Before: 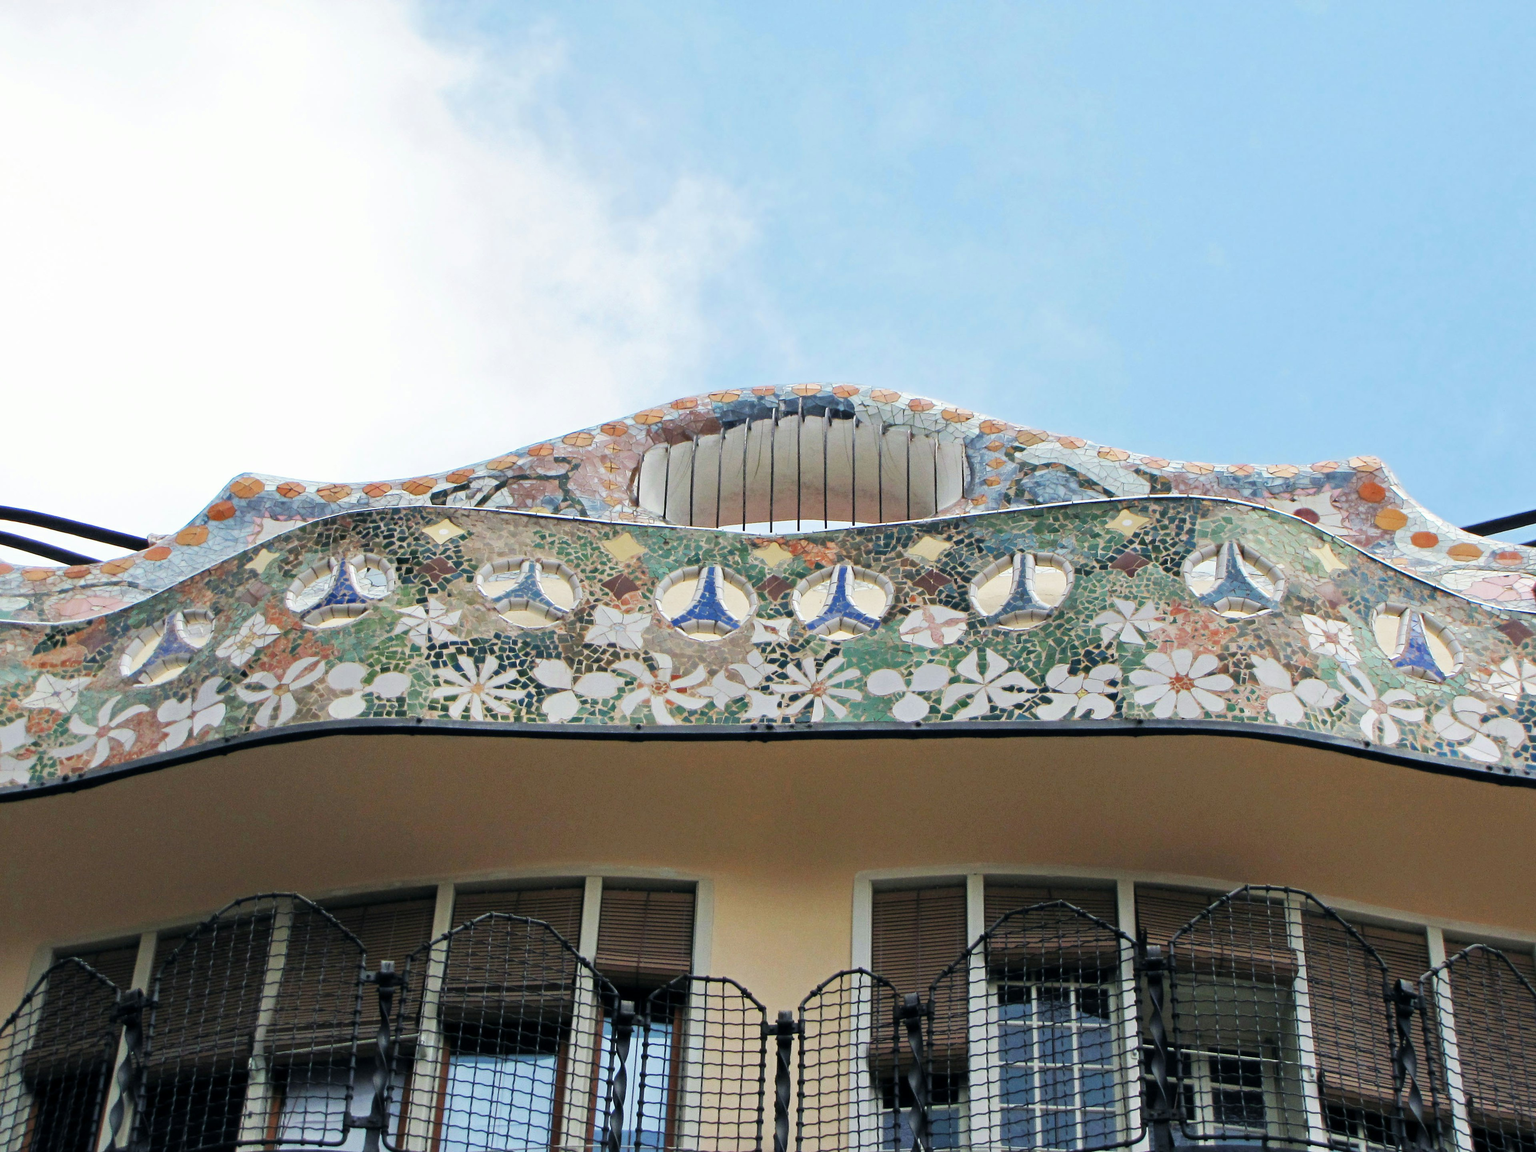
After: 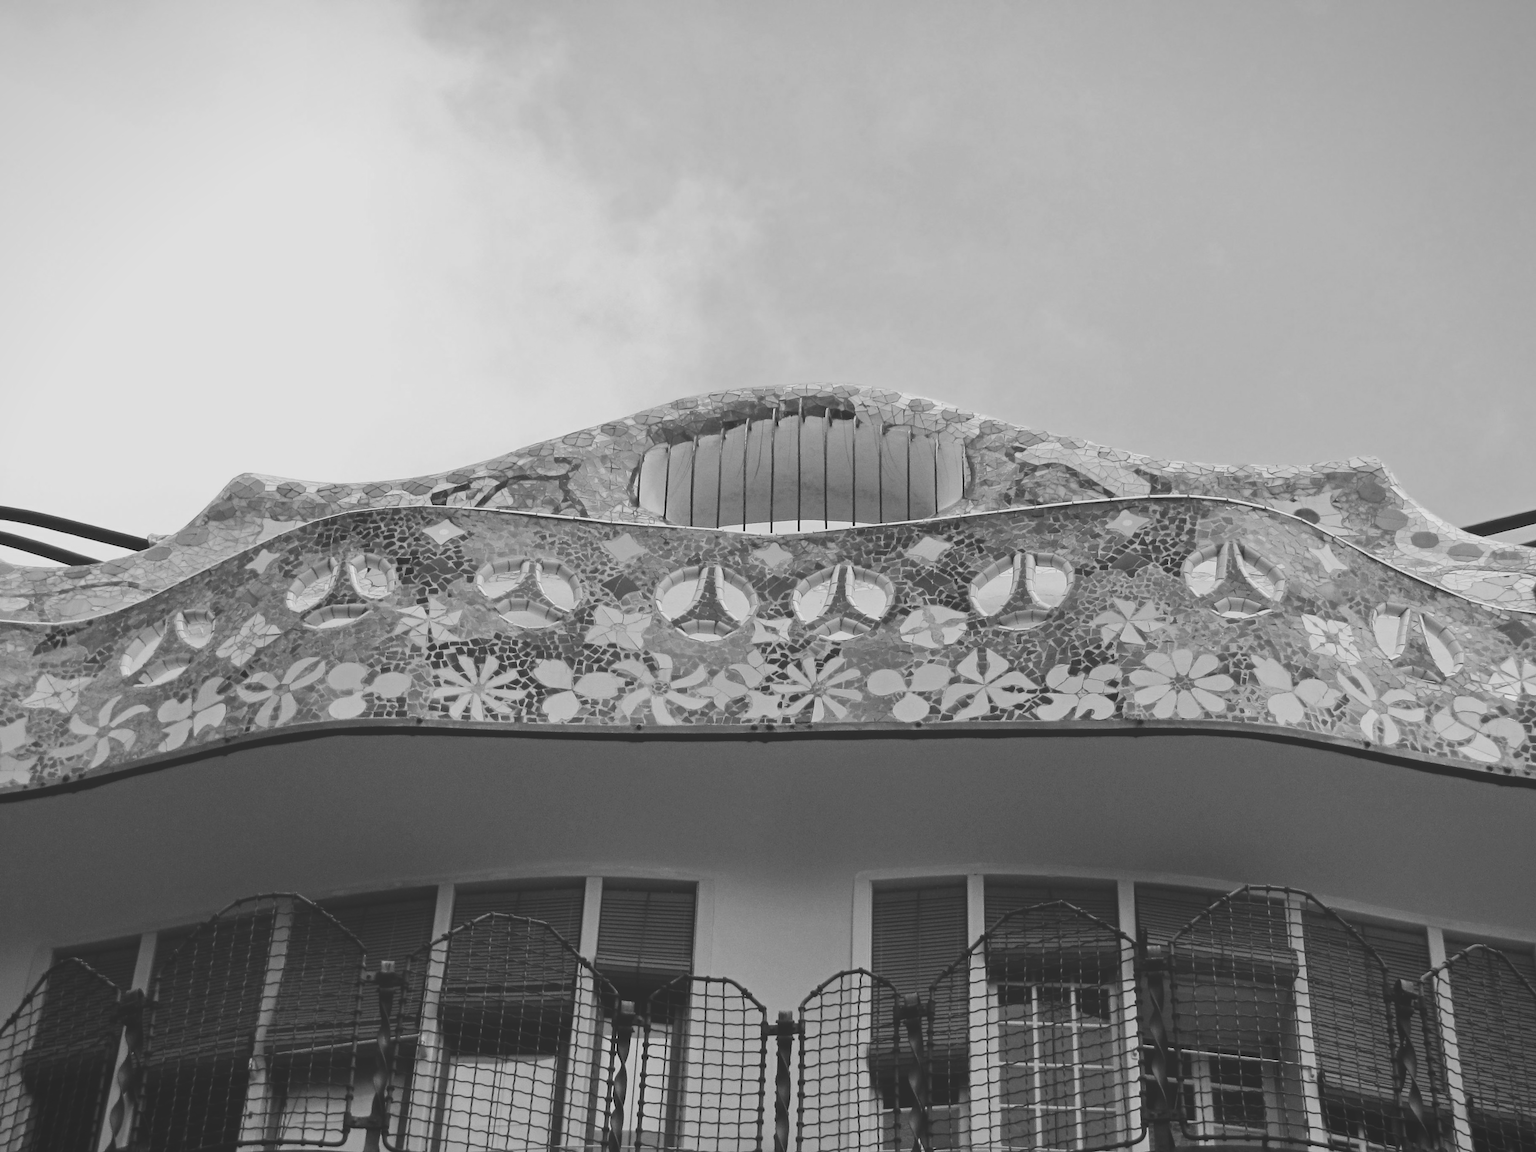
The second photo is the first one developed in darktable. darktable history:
monochrome: on, module defaults
vignetting: fall-off start 100%, brightness -0.282, width/height ratio 1.31
white balance: red 1.066, blue 1.119
exposure: black level correction -0.036, exposure -0.497 EV, compensate highlight preservation false
